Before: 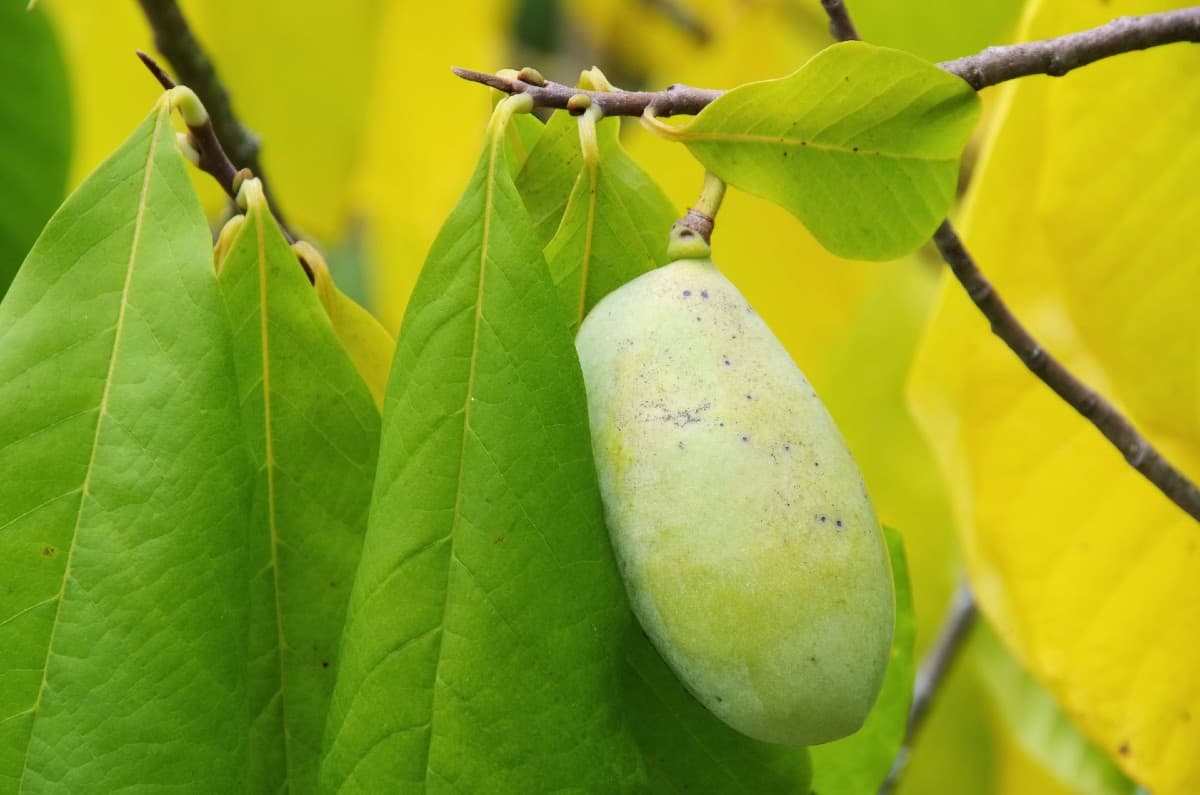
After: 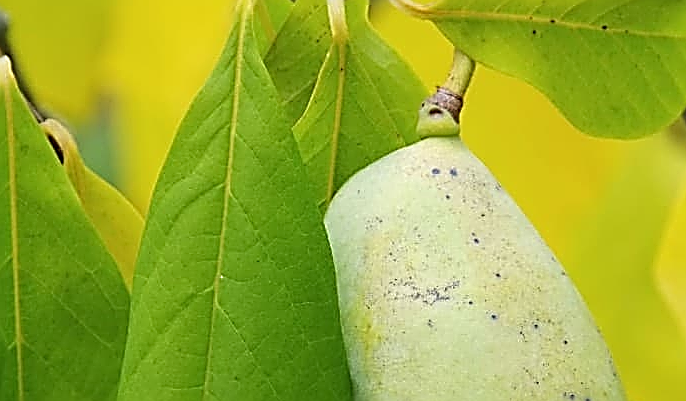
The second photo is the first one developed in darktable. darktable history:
color correction: saturation 0.99
sharpen: amount 1.861
crop: left 20.932%, top 15.471%, right 21.848%, bottom 34.081%
